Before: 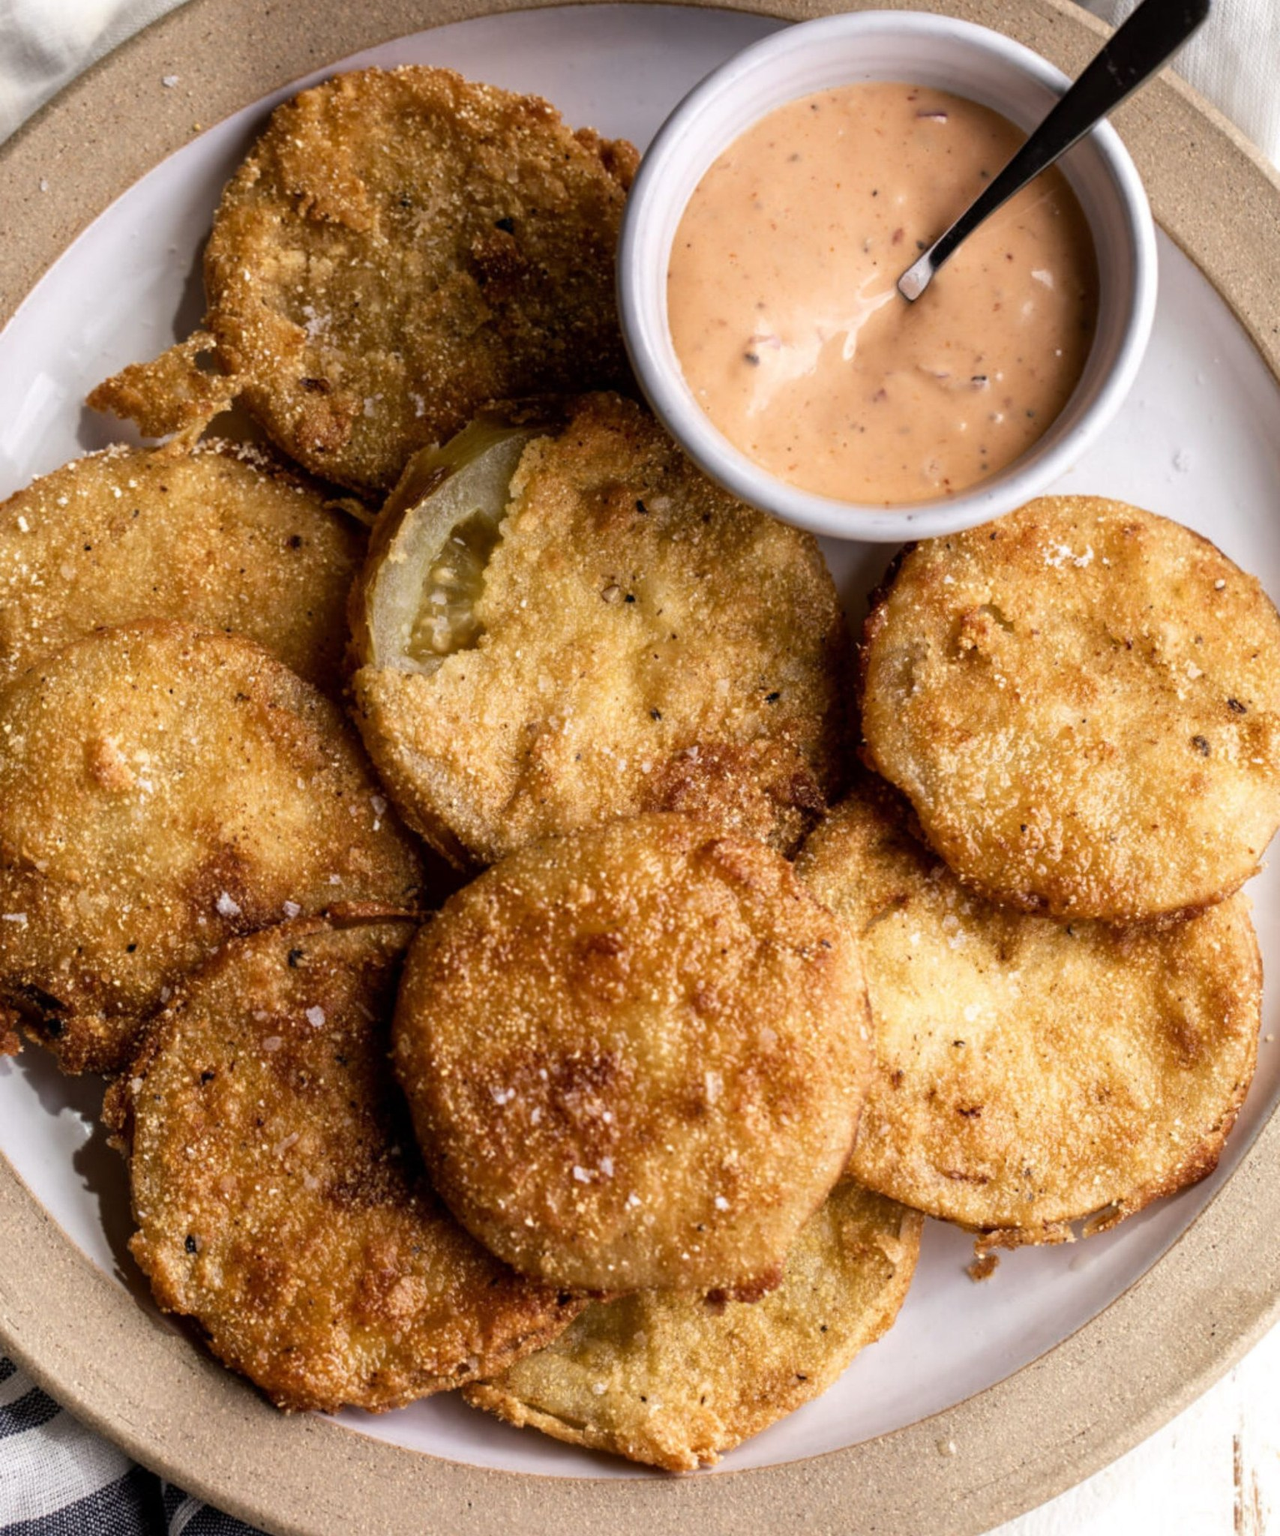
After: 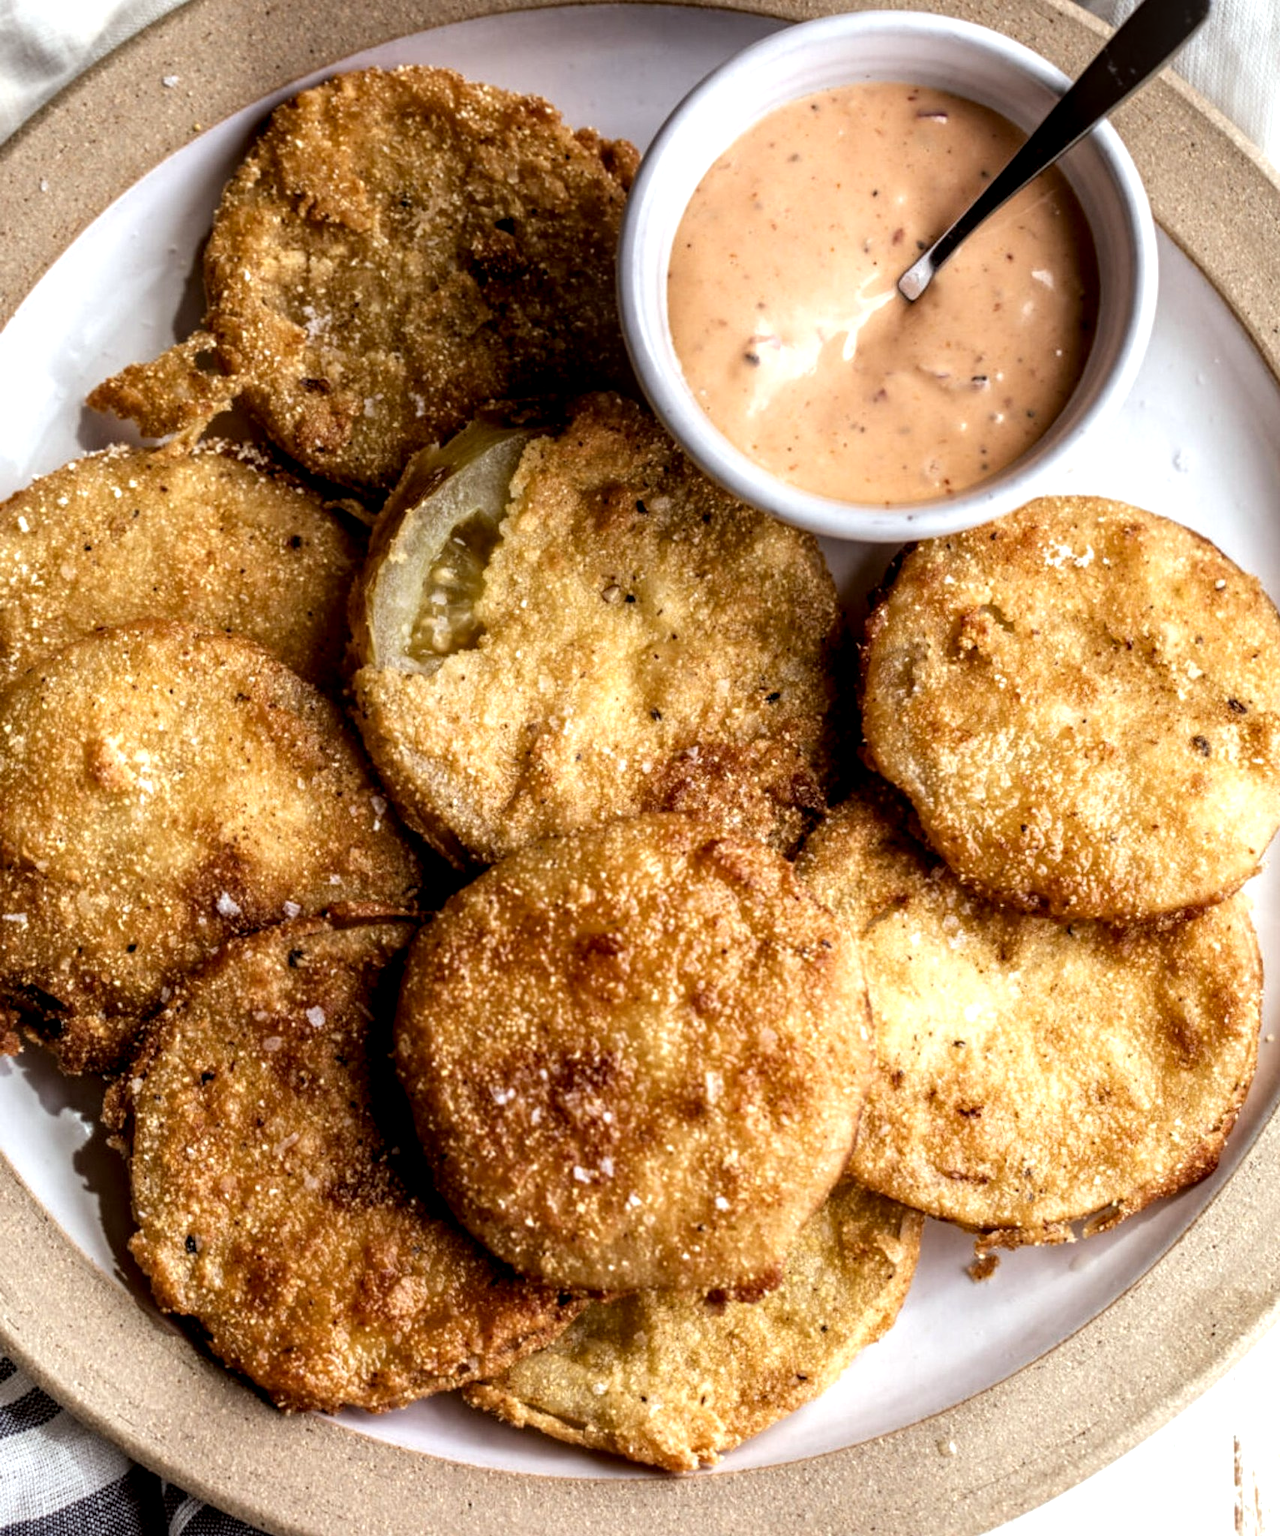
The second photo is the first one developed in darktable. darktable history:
tone equalizer: -8 EV -0.415 EV, -7 EV -0.354 EV, -6 EV -0.337 EV, -5 EV -0.246 EV, -3 EV 0.203 EV, -2 EV 0.311 EV, -1 EV 0.374 EV, +0 EV 0.386 EV
color correction: highlights a* -2.99, highlights b* -2.35, shadows a* 2.26, shadows b* 2.77
exposure: exposure -0.116 EV, compensate exposure bias true, compensate highlight preservation false
local contrast: detail 140%
